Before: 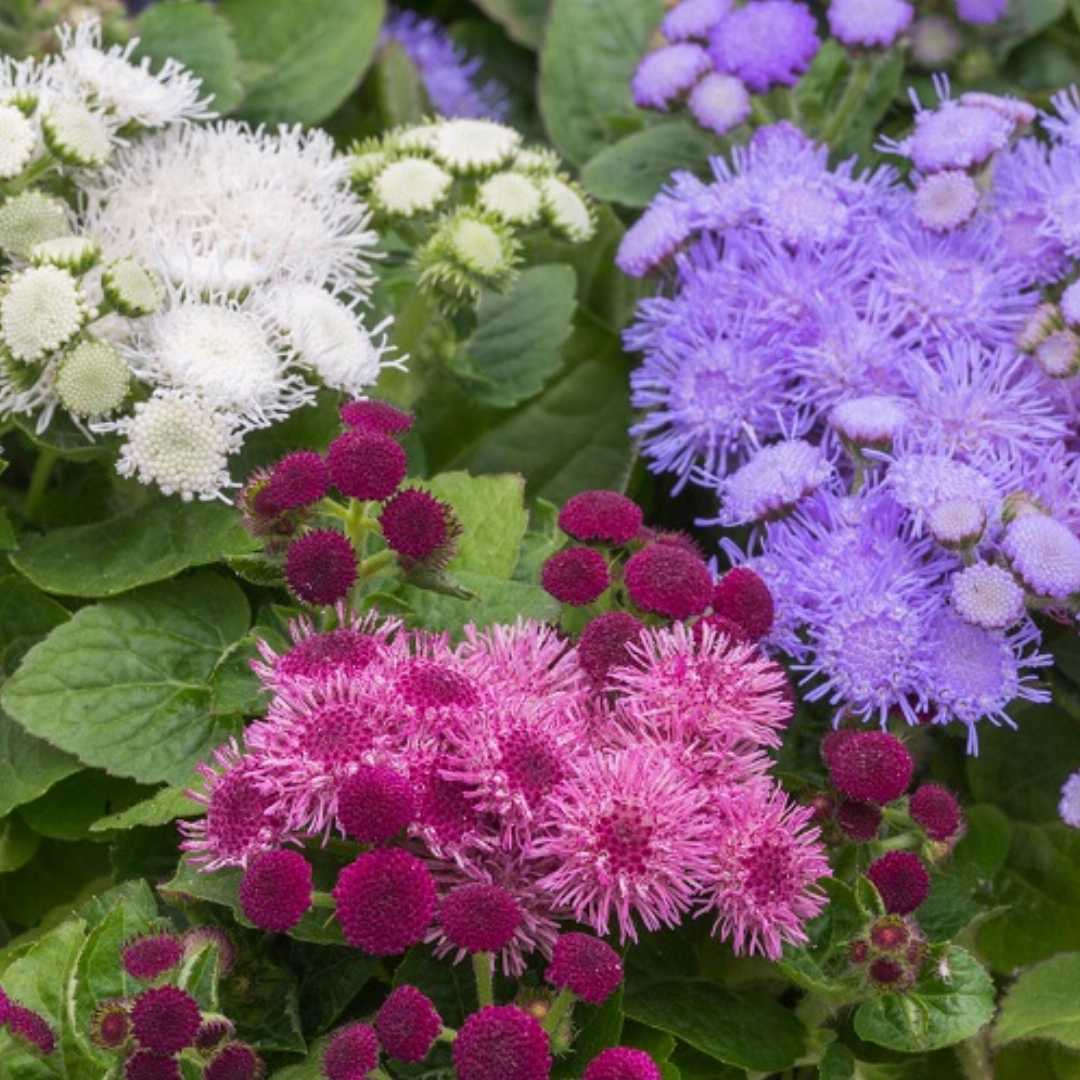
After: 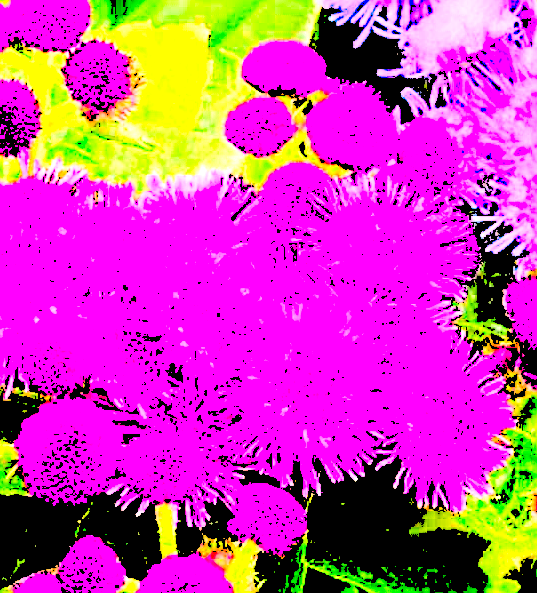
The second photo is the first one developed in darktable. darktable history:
sharpen: amount 0.893
exposure: black level correction 0, exposure 0.499 EV, compensate highlight preservation false
tone equalizer: -8 EV 0.008 EV, -7 EV -0.044 EV, -6 EV 0.045 EV, -5 EV 0.047 EV, -4 EV 0.307 EV, -3 EV 0.647 EV, -2 EV 0.588 EV, -1 EV 0.209 EV, +0 EV 0.048 EV
contrast brightness saturation: contrast 0.168, saturation 0.333
levels: levels [0.246, 0.256, 0.506]
color correction: highlights a* 18.77, highlights b* -11.57, saturation 1.67
crop: left 29.406%, top 41.625%, right 20.826%, bottom 3.461%
local contrast: highlights 100%, shadows 100%, detail 119%, midtone range 0.2
